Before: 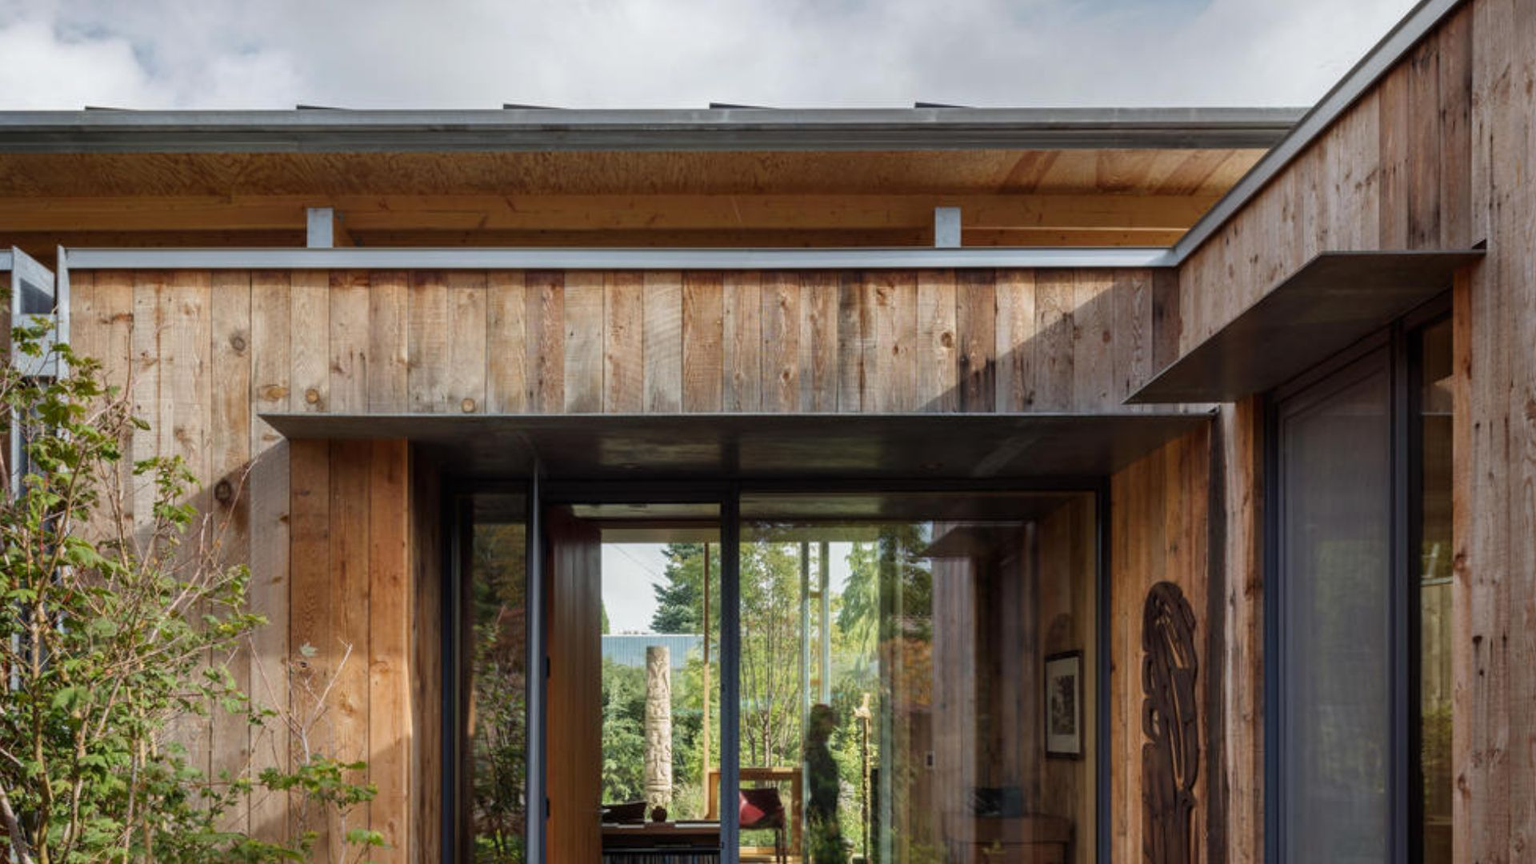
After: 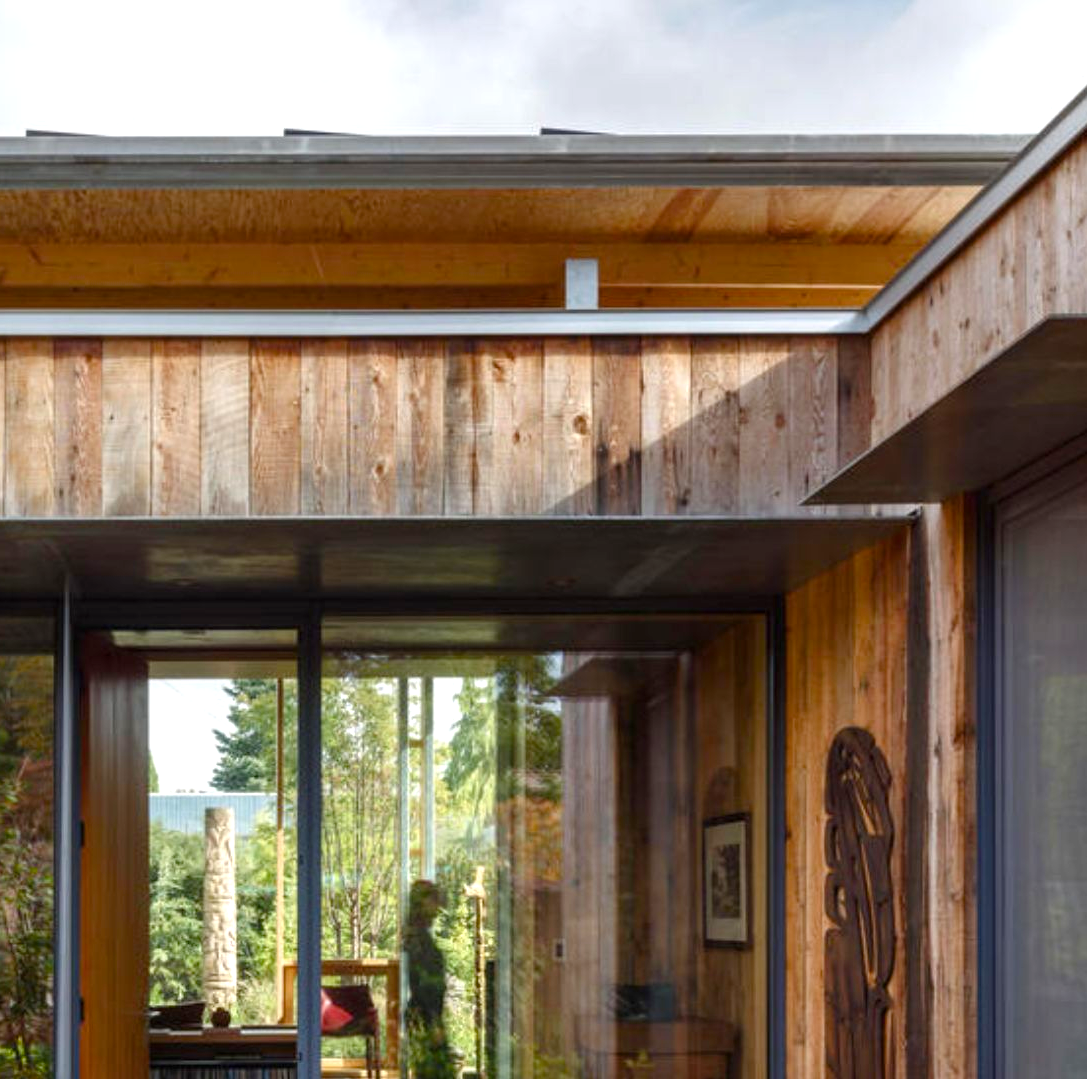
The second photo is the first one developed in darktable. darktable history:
crop: left 31.458%, top 0%, right 11.876%
color balance rgb: perceptual saturation grading › global saturation 20%, perceptual saturation grading › highlights -25%, perceptual saturation grading › shadows 25%
exposure: black level correction 0, exposure 0.6 EV, compensate exposure bias true, compensate highlight preservation false
